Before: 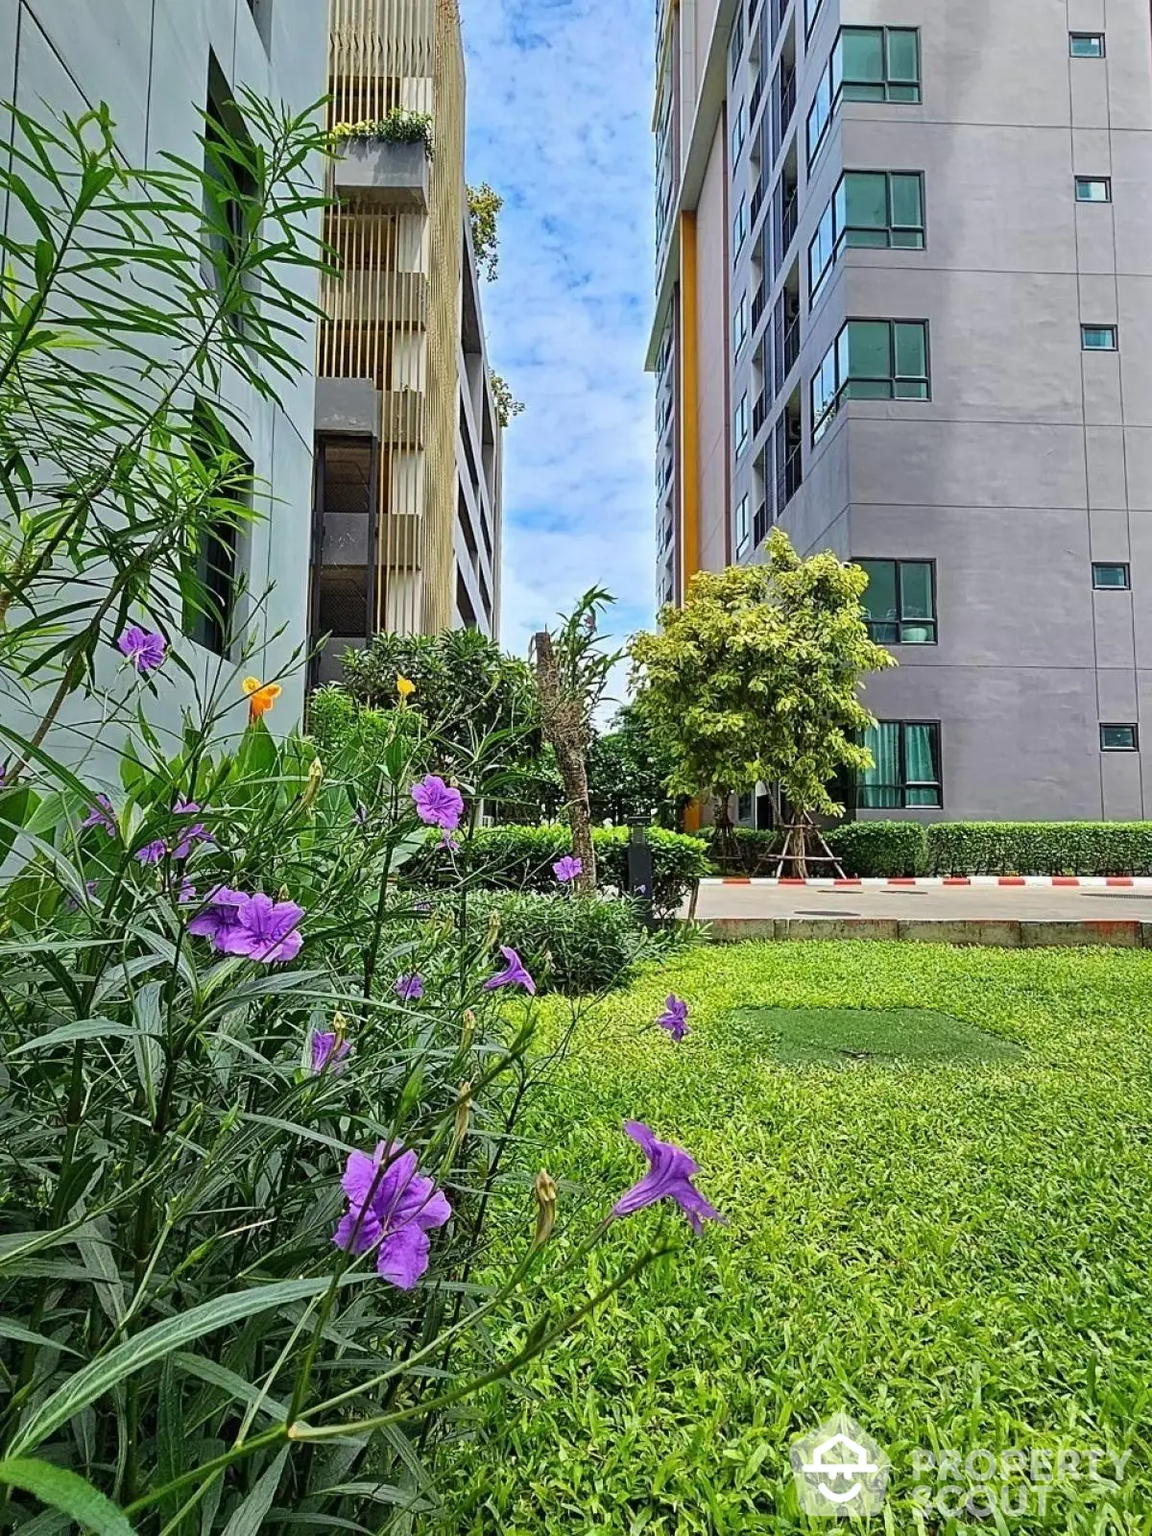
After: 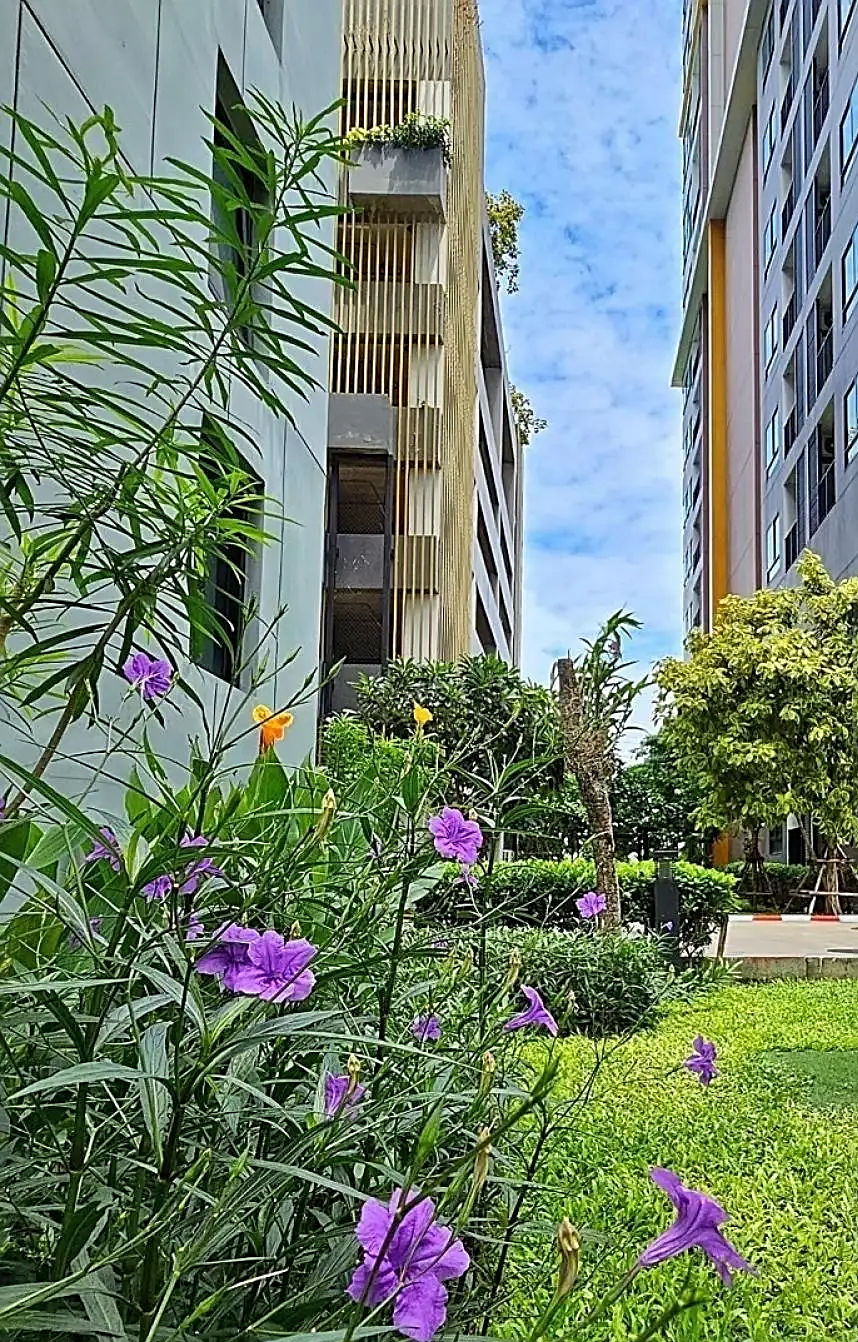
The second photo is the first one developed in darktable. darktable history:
sharpen: on, module defaults
crop: right 28.43%, bottom 16.12%
